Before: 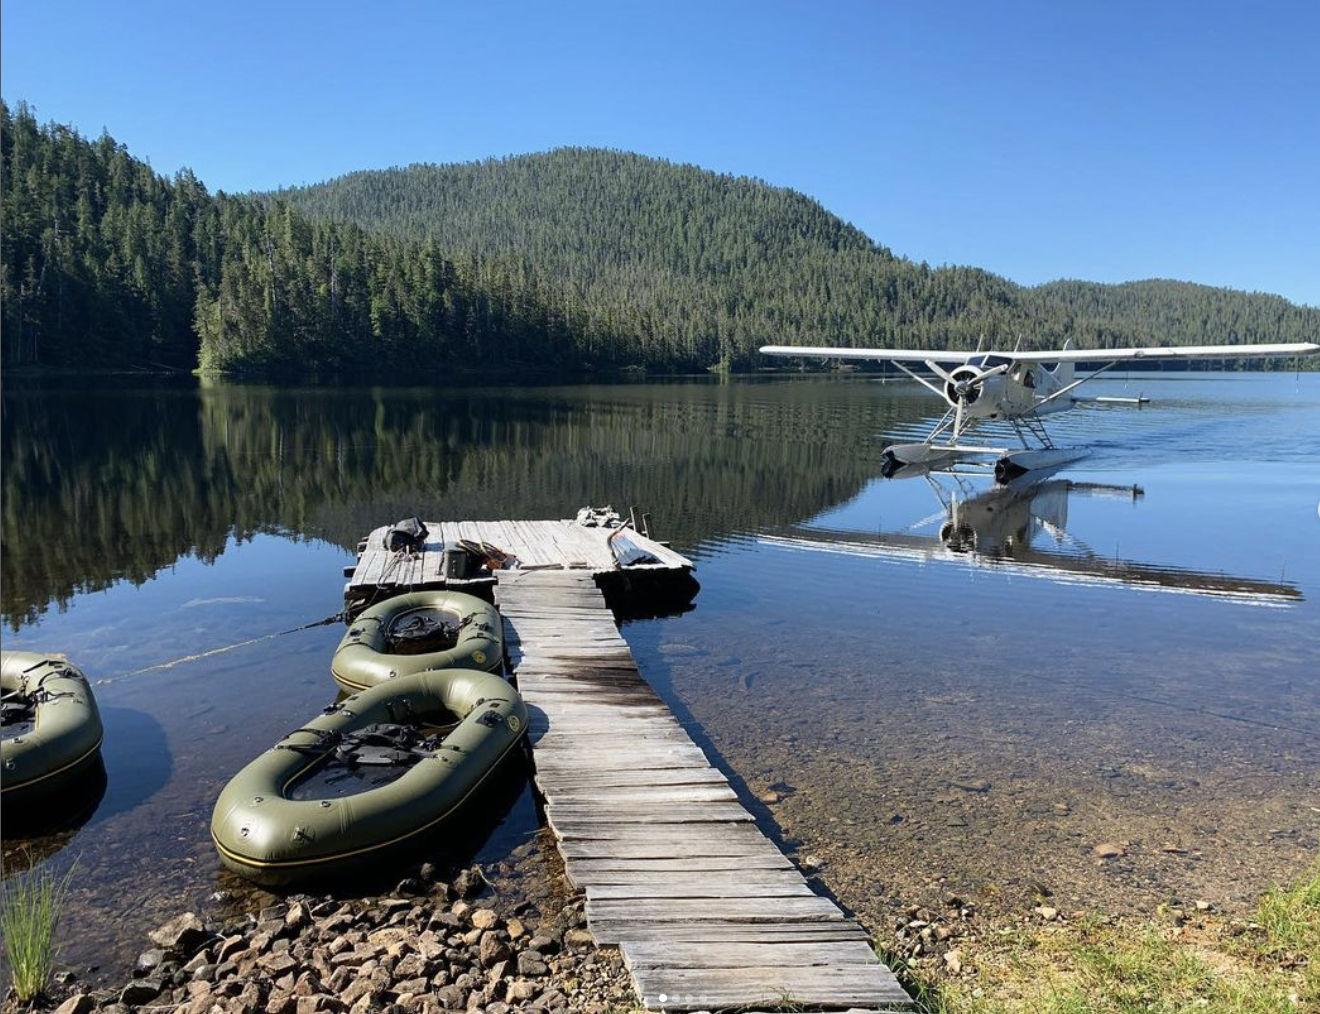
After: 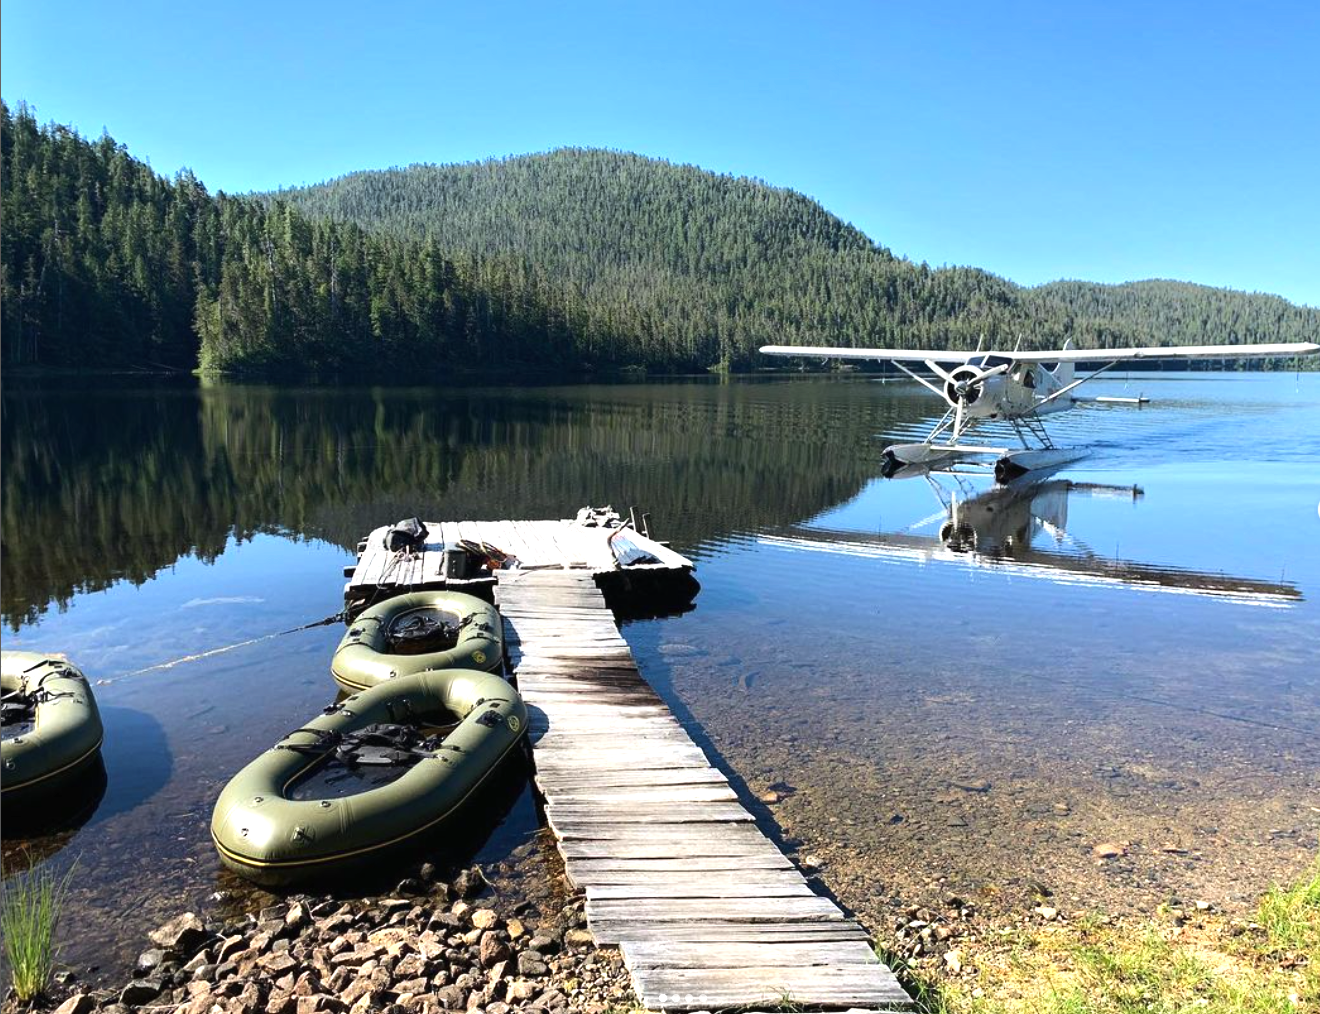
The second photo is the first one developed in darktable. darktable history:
exposure: black level correction -0.001, exposure 0.08 EV, compensate highlight preservation false
tone equalizer: -8 EV 0.001 EV, -7 EV -0.002 EV, -6 EV 0.002 EV, -5 EV -0.03 EV, -4 EV -0.116 EV, -3 EV -0.169 EV, -2 EV 0.24 EV, -1 EV 0.702 EV, +0 EV 0.493 EV
